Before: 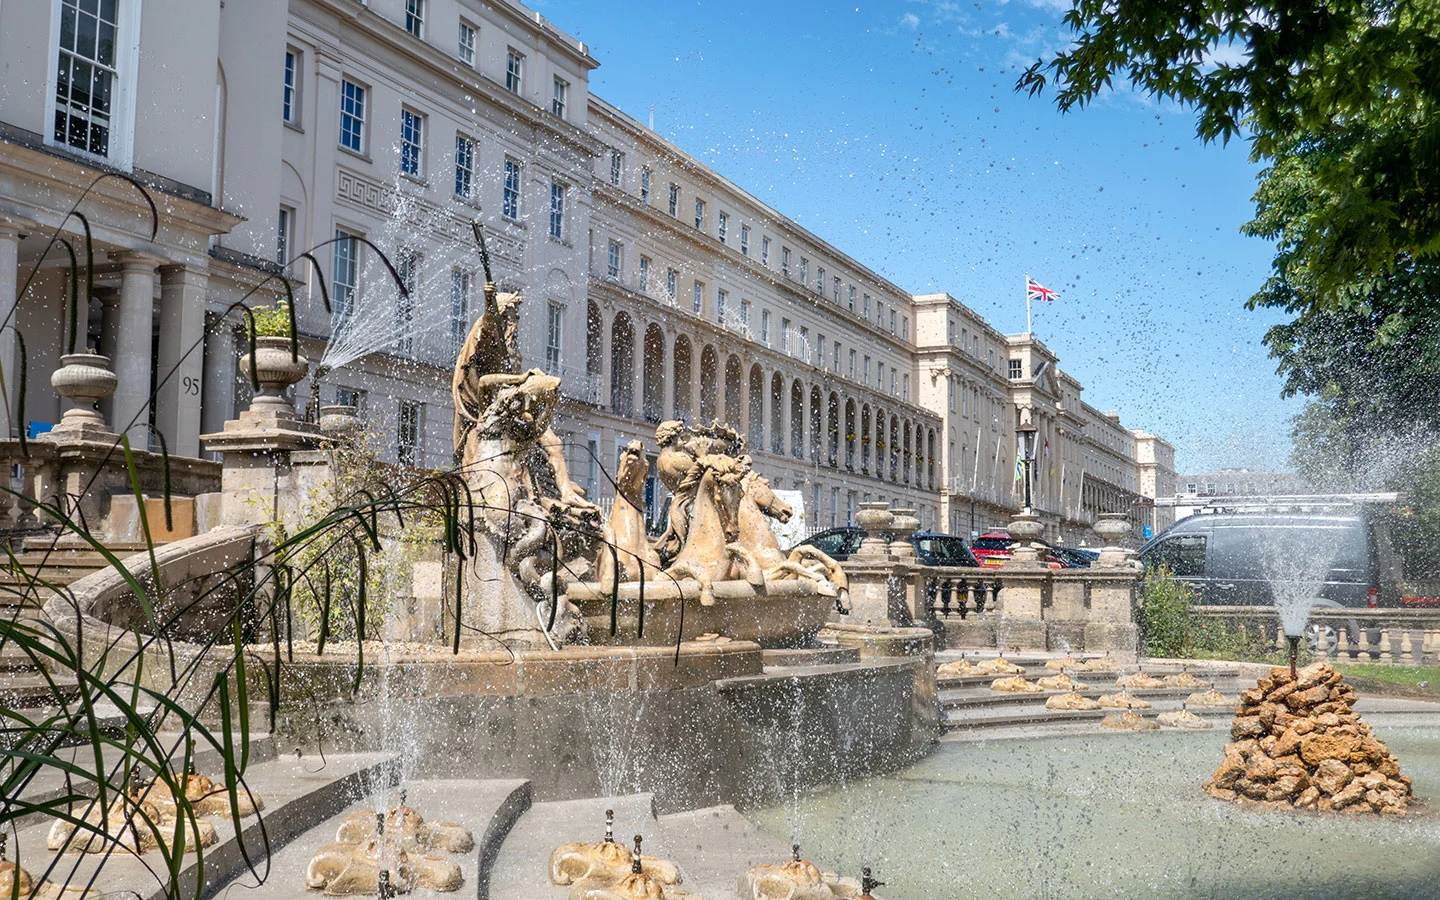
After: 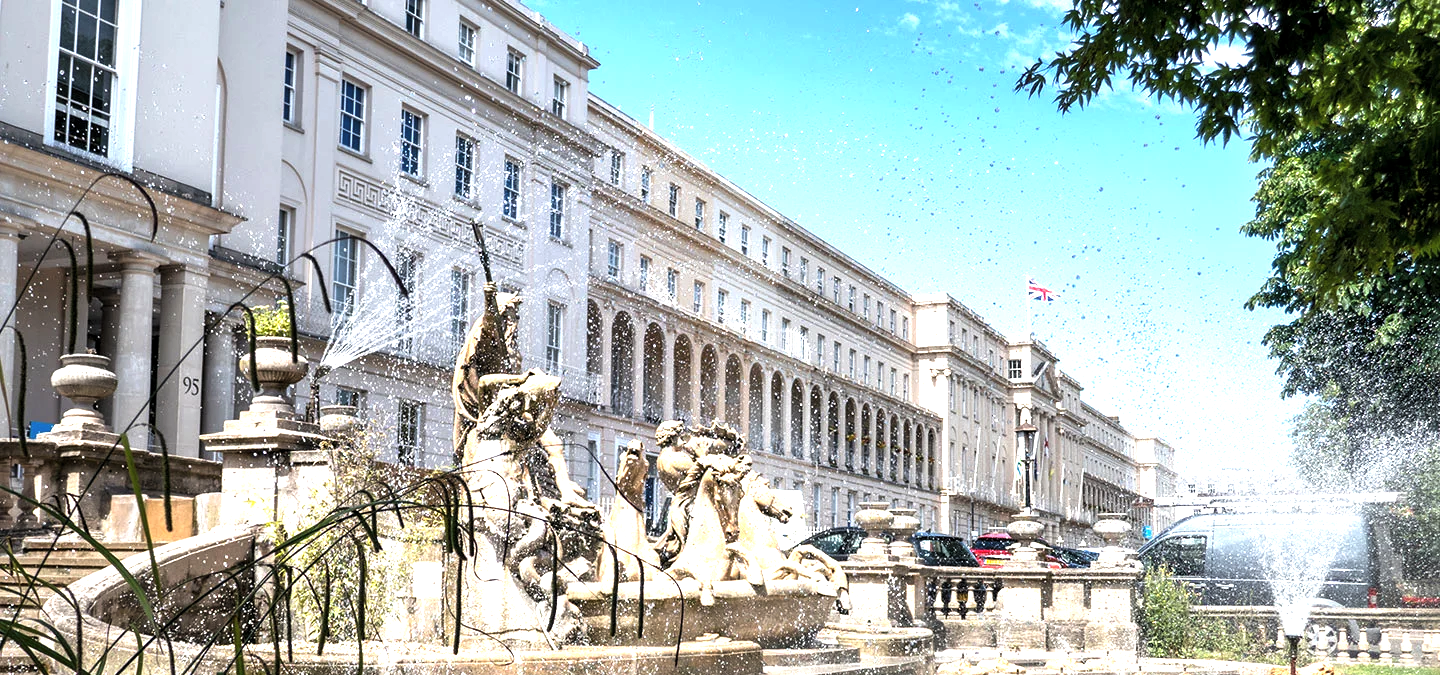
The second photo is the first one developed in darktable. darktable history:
crop: bottom 24.967%
levels: levels [0.029, 0.545, 0.971]
exposure: black level correction 0, exposure 1.1 EV, compensate exposure bias true, compensate highlight preservation false
